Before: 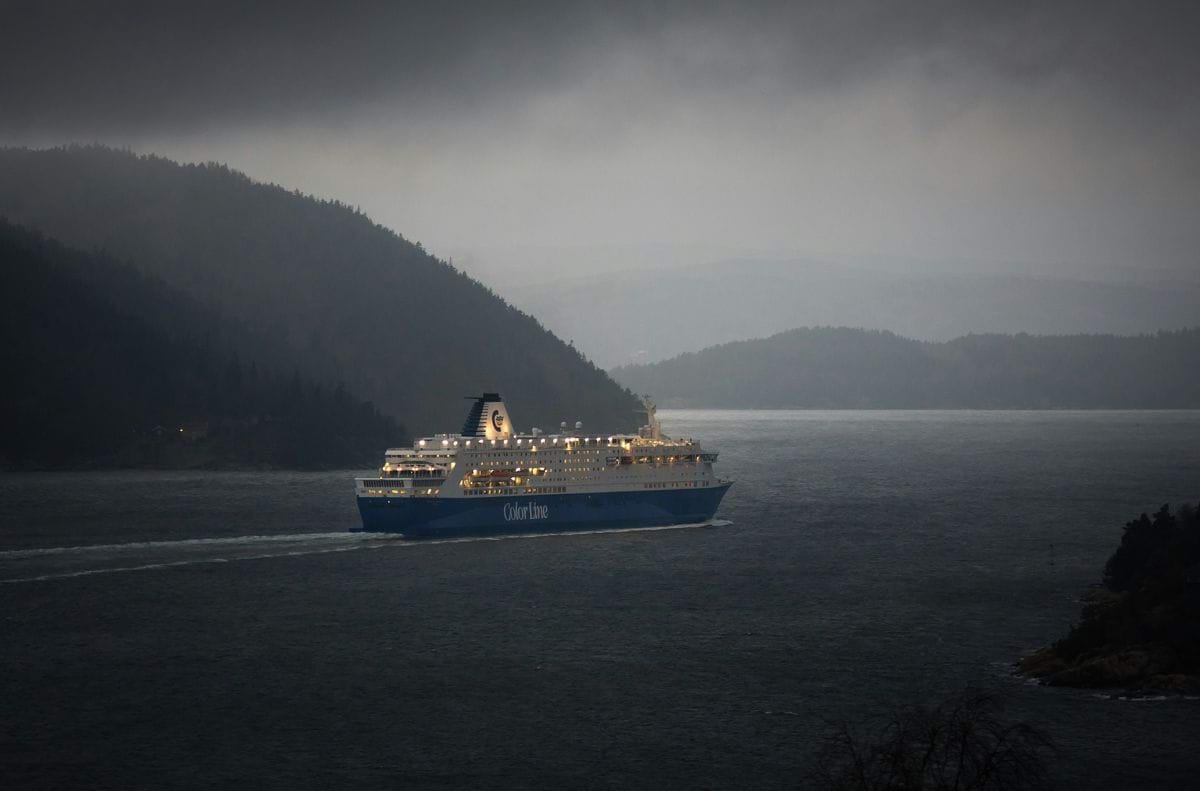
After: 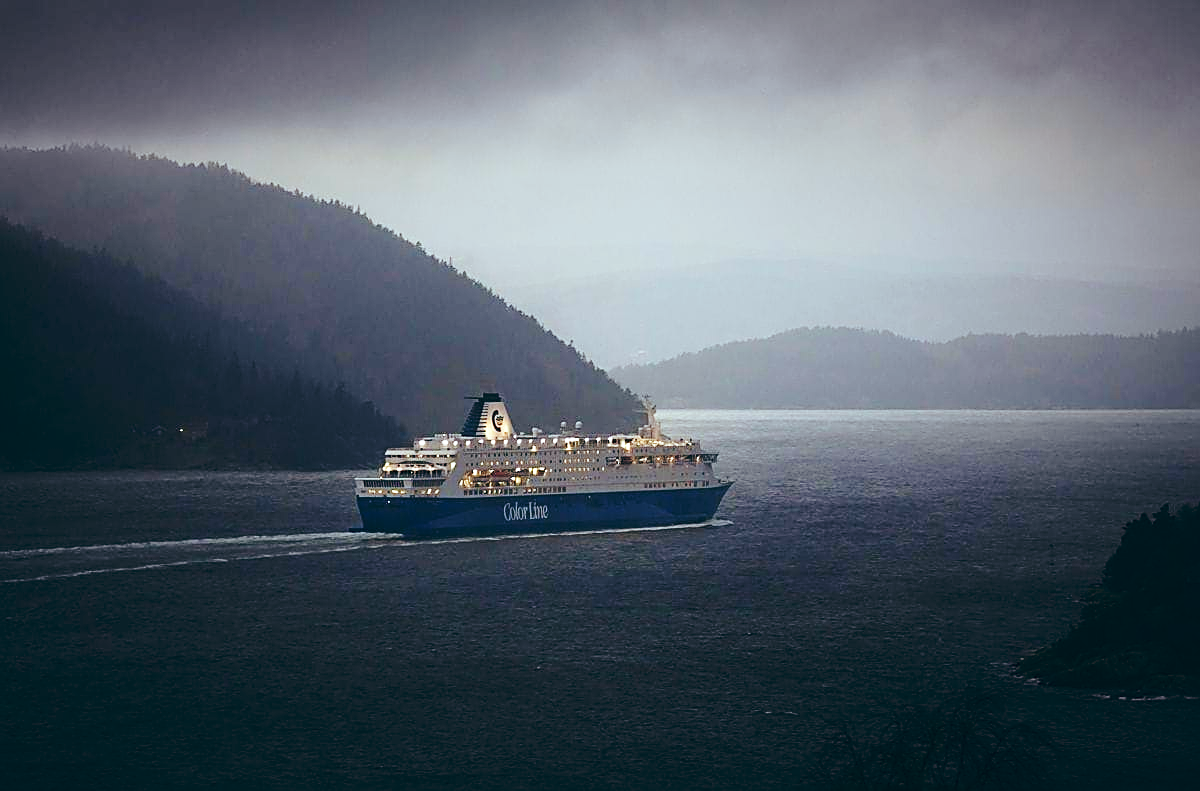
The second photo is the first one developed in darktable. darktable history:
color balance: lift [1.003, 0.993, 1.001, 1.007], gamma [1.018, 1.072, 0.959, 0.928], gain [0.974, 0.873, 1.031, 1.127]
sharpen: amount 0.75
base curve: curves: ch0 [(0, 0) (0.036, 0.037) (0.121, 0.228) (0.46, 0.76) (0.859, 0.983) (1, 1)], preserve colors none
